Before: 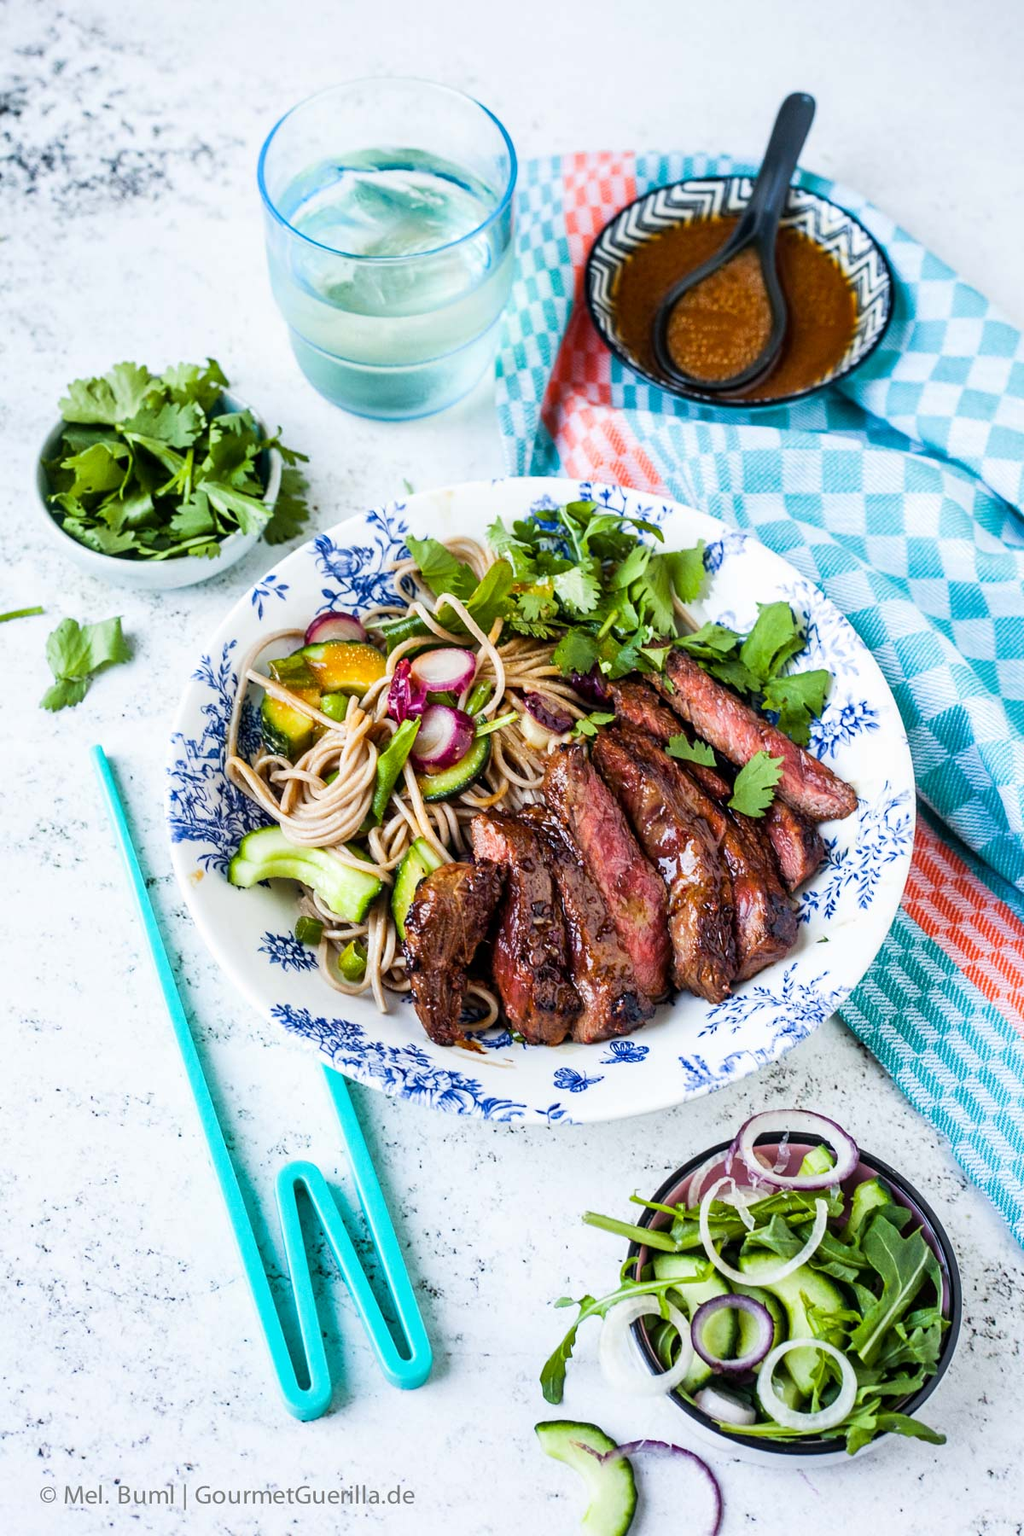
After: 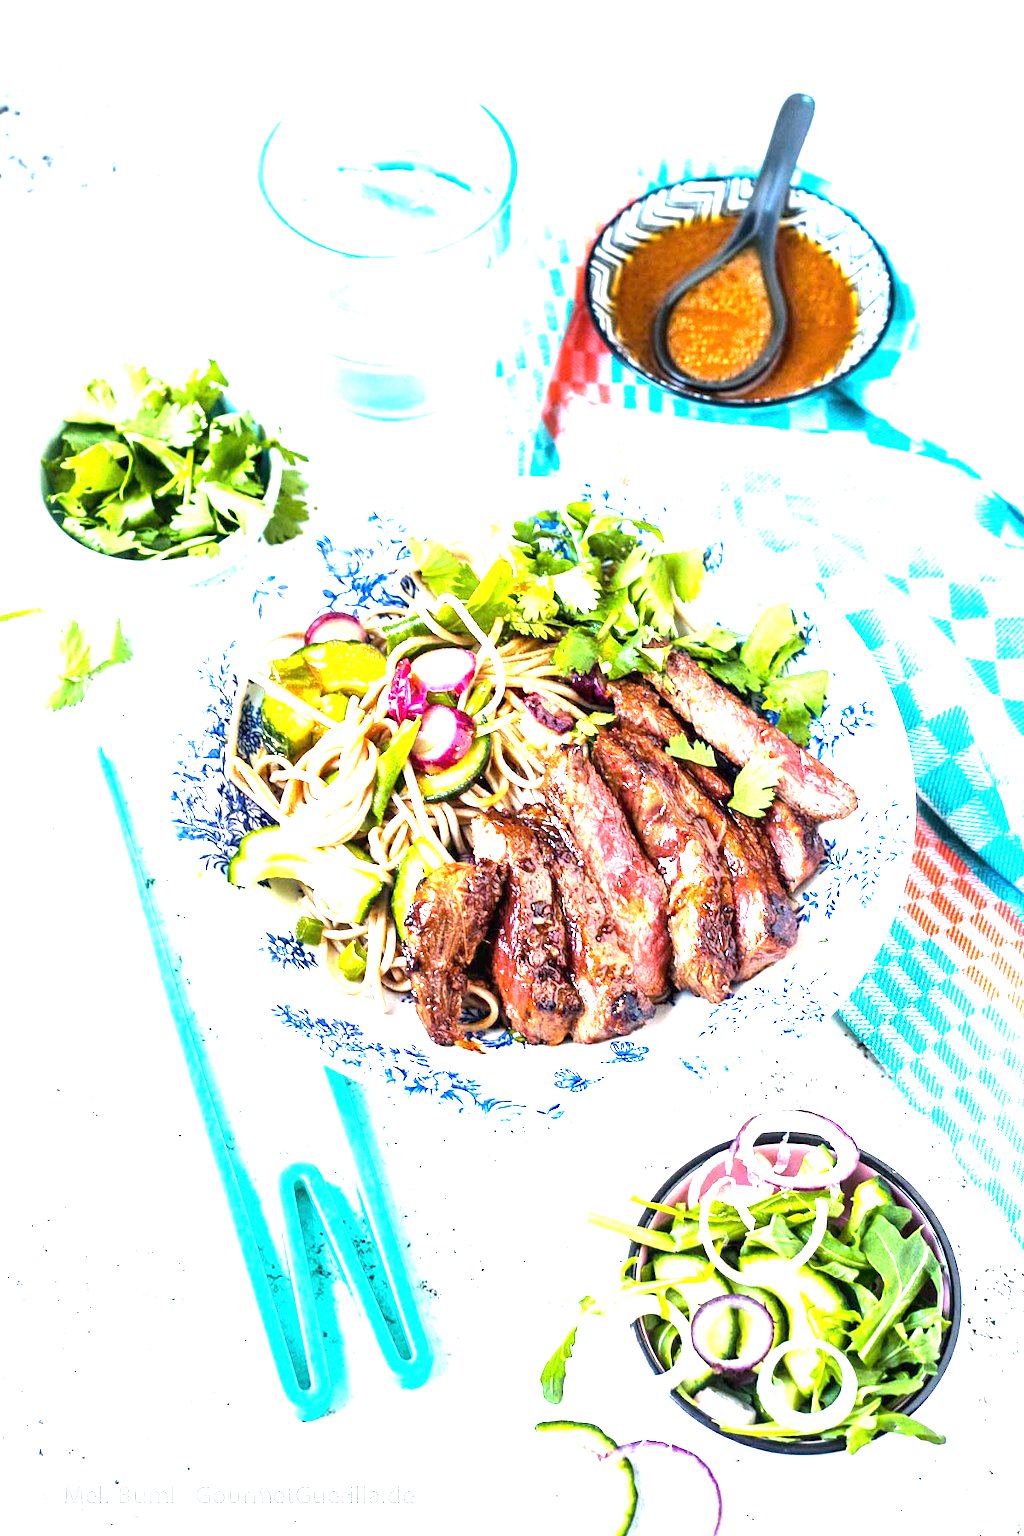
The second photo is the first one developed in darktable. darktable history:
exposure: black level correction 0, exposure 2.323 EV, compensate exposure bias true, compensate highlight preservation false
